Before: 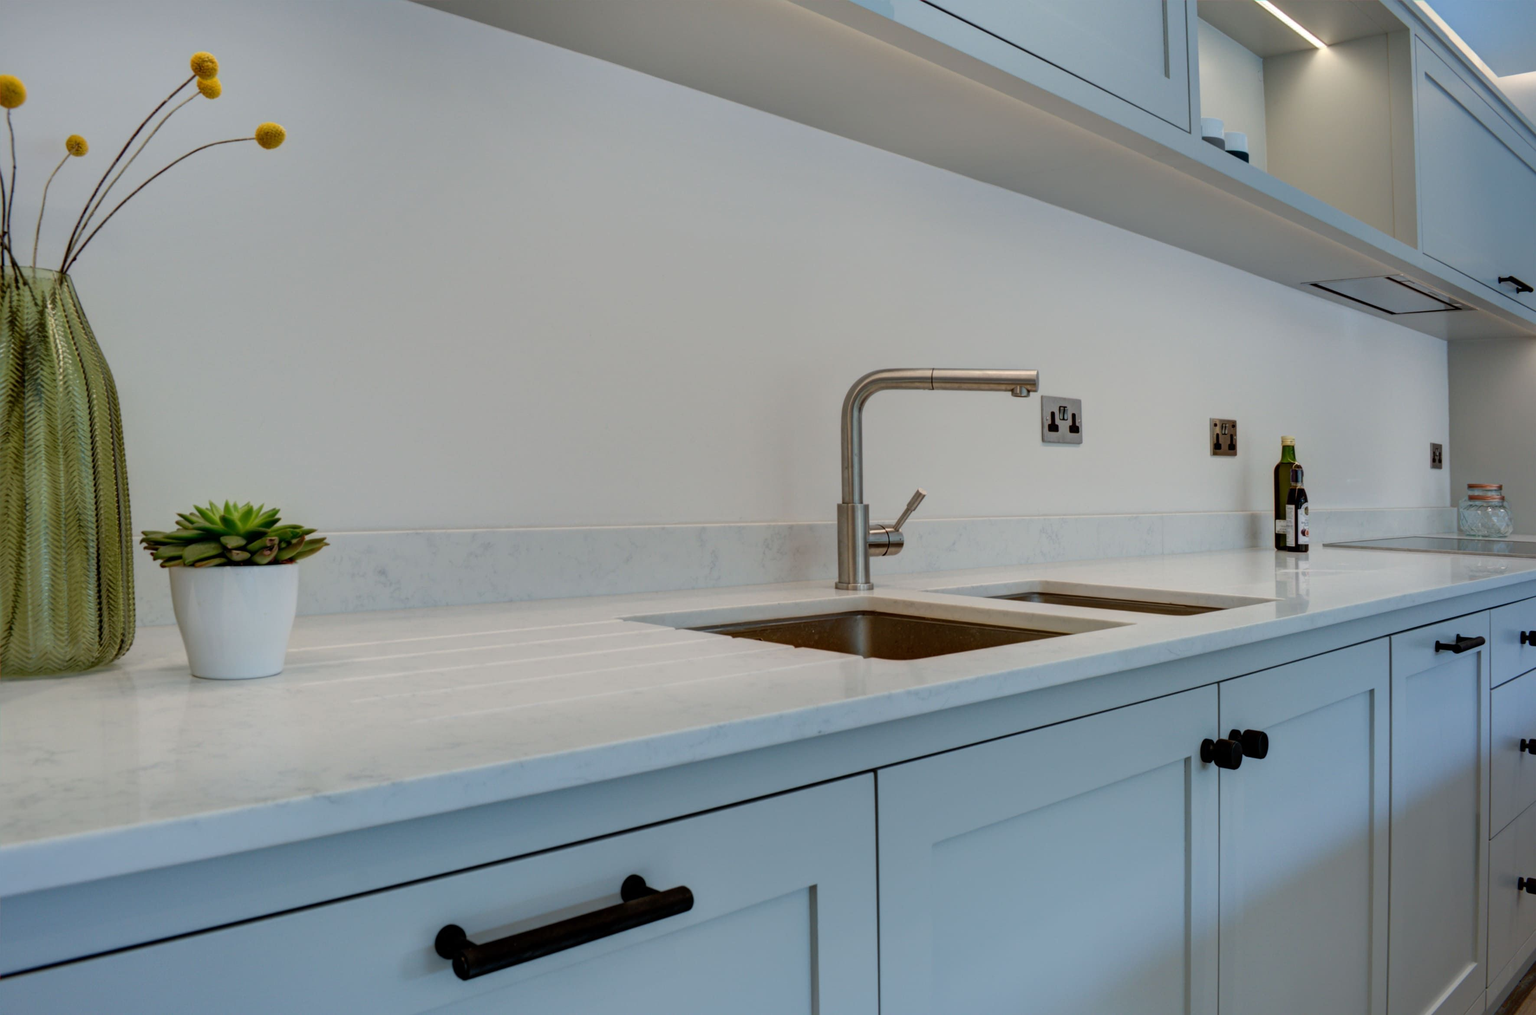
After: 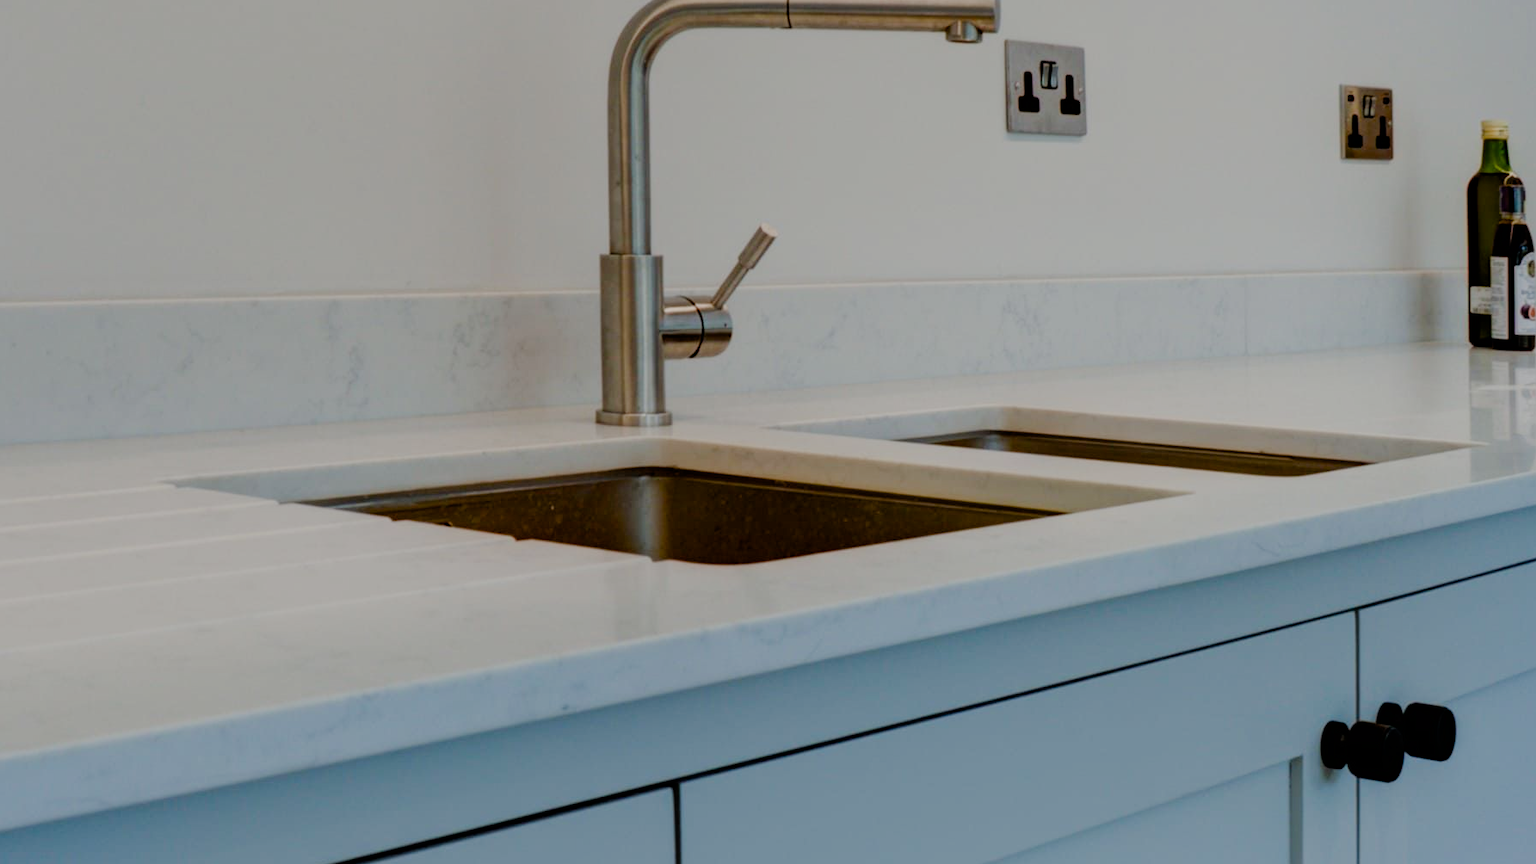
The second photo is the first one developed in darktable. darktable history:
crop: left 34.839%, top 37.016%, right 14.775%, bottom 20.012%
color balance rgb: power › hue 208.2°, linear chroma grading › global chroma 9.393%, perceptual saturation grading › global saturation 0.929%, perceptual saturation grading › highlights -34.714%, perceptual saturation grading › mid-tones 15.062%, perceptual saturation grading › shadows 47.593%, global vibrance 20%
filmic rgb: black relative exposure -7.17 EV, white relative exposure 5.37 EV, hardness 3.02
